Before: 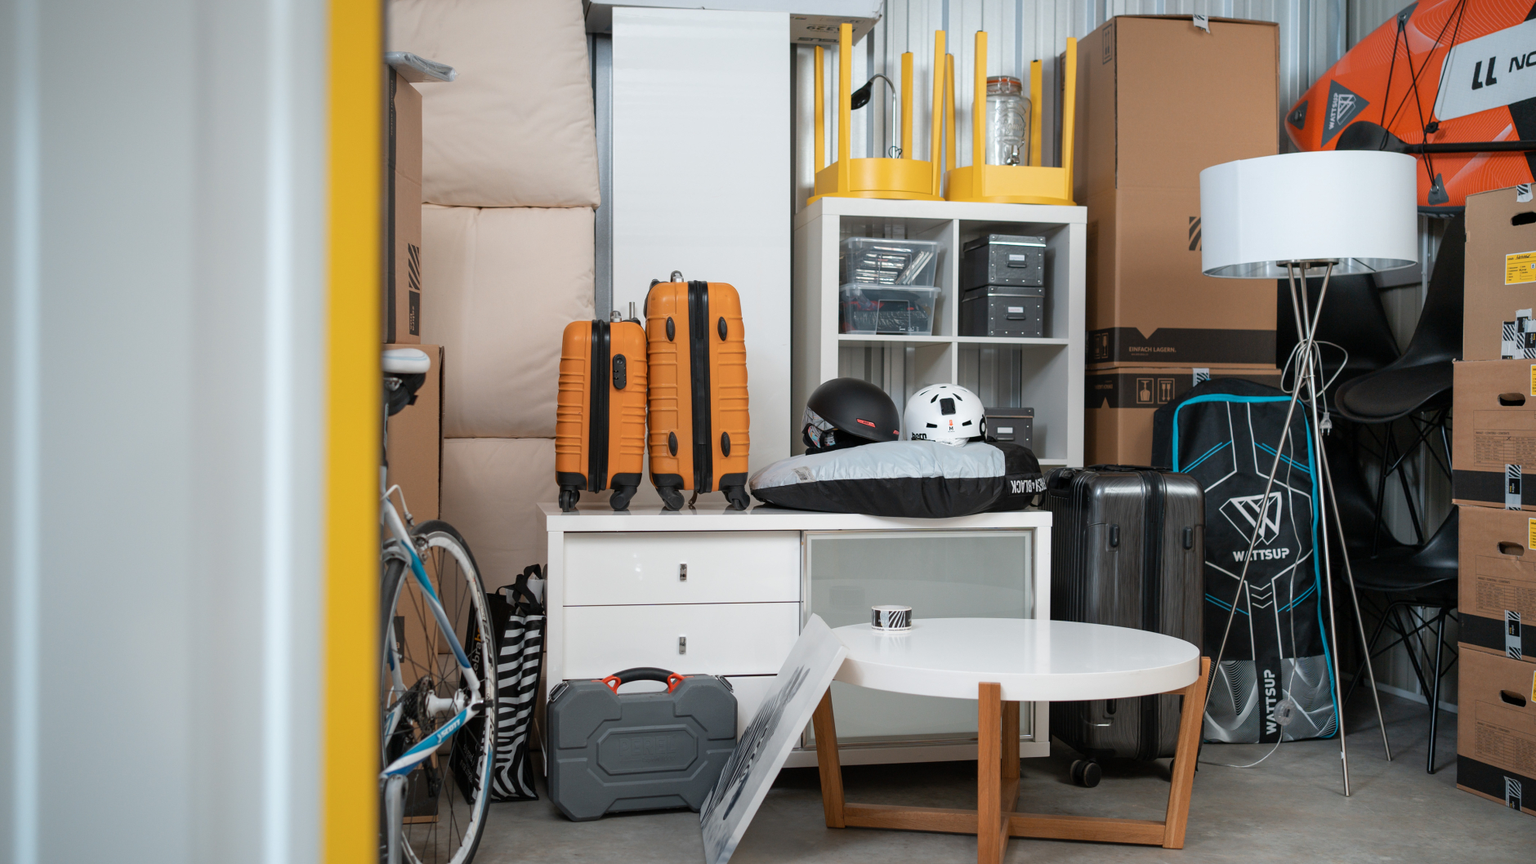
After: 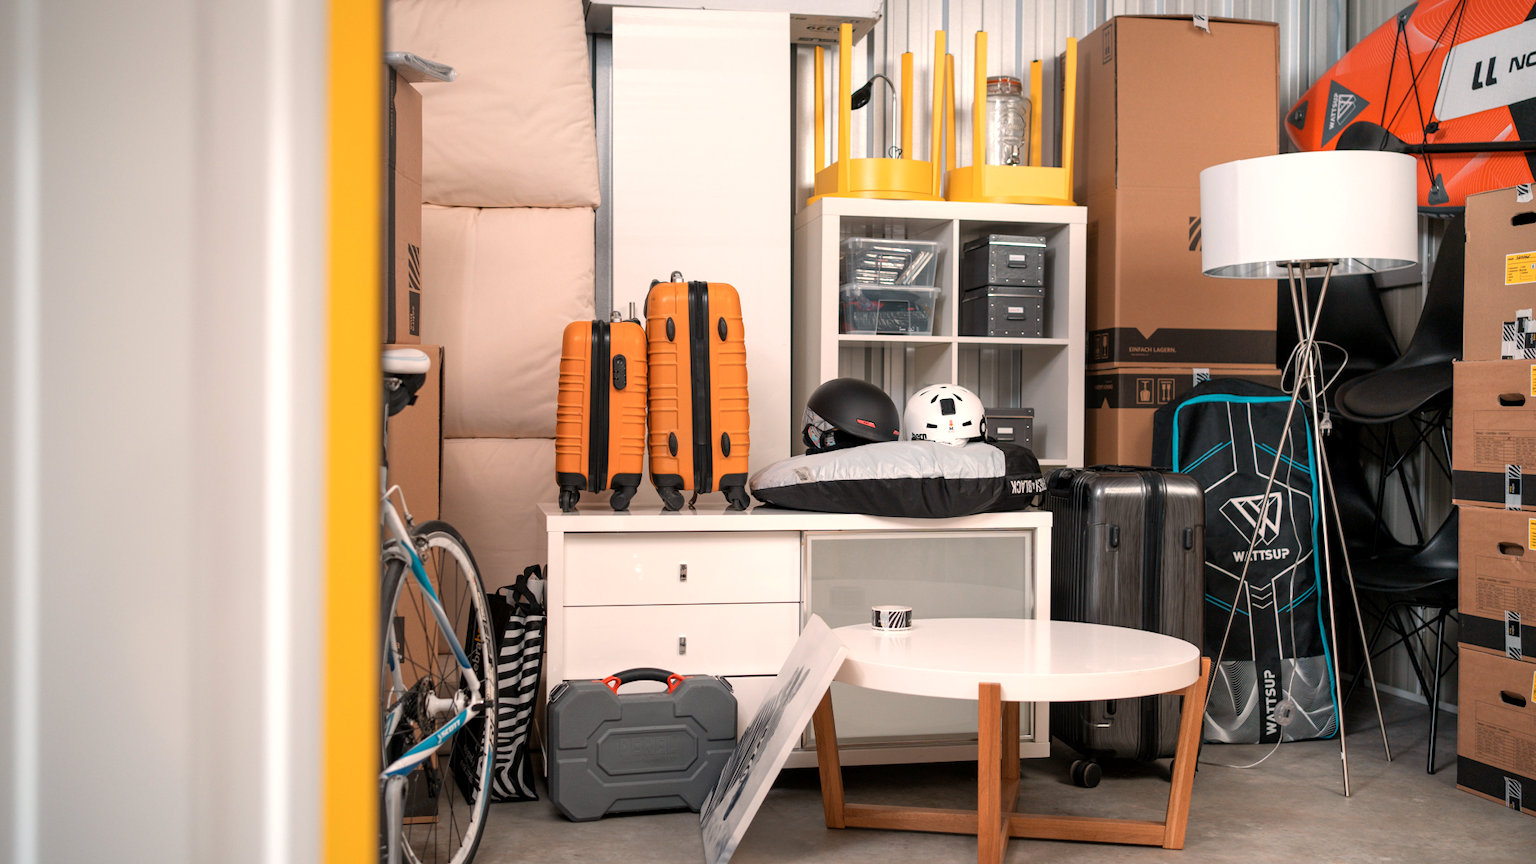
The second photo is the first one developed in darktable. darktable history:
exposure: exposure 0.207 EV, compensate highlight preservation false
local contrast: highlights 100%, shadows 100%, detail 120%, midtone range 0.2
white balance: red 1.127, blue 0.943
